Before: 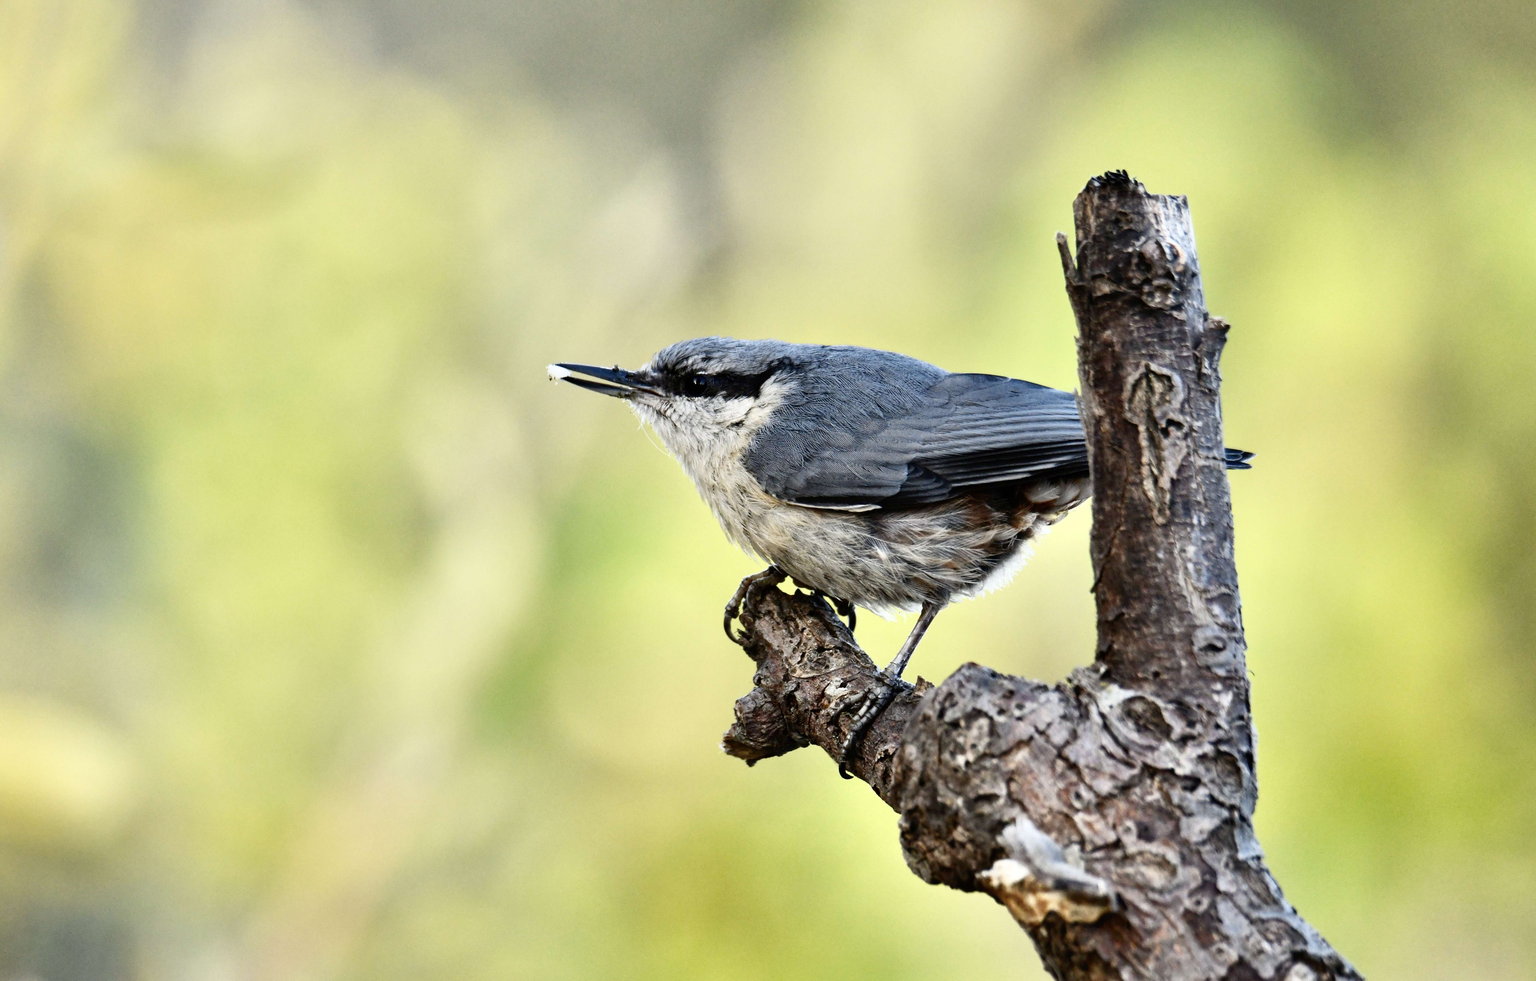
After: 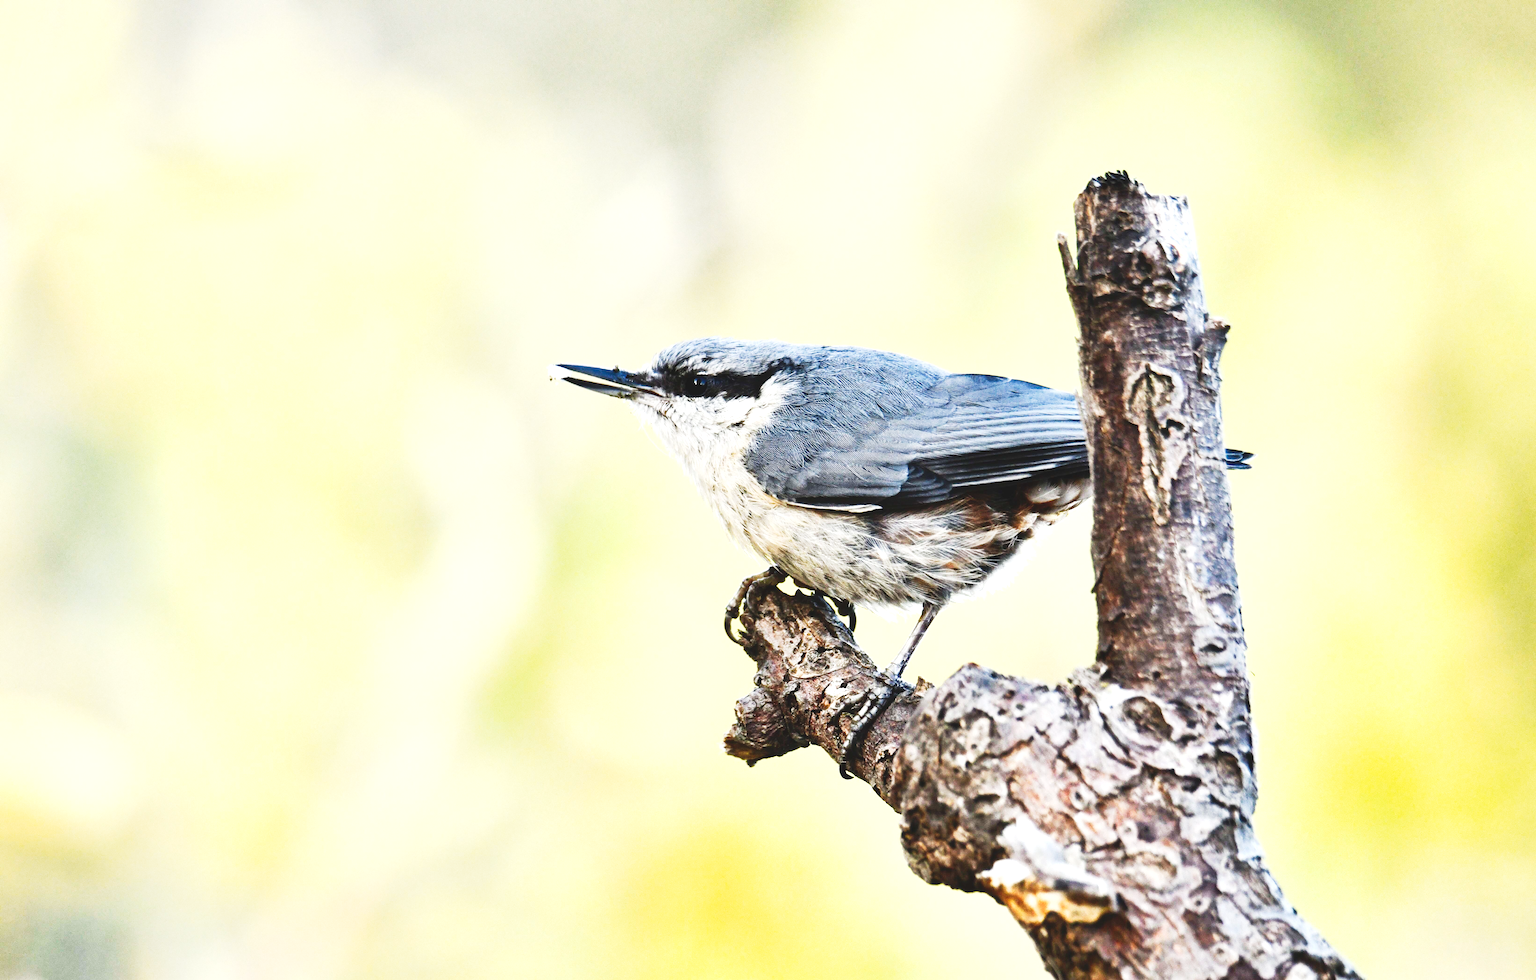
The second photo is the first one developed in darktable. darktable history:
exposure: black level correction -0.005, exposure 1 EV, compensate exposure bias true, compensate highlight preservation false
tone curve: curves: ch0 [(0, 0.03) (0.037, 0.045) (0.123, 0.123) (0.19, 0.186) (0.277, 0.279) (0.474, 0.517) (0.584, 0.664) (0.678, 0.777) (0.875, 0.92) (1, 0.965)]; ch1 [(0, 0) (0.243, 0.245) (0.402, 0.41) (0.493, 0.487) (0.508, 0.503) (0.531, 0.532) (0.551, 0.556) (0.637, 0.671) (0.694, 0.732) (1, 1)]; ch2 [(0, 0) (0.249, 0.216) (0.356, 0.329) (0.424, 0.442) (0.476, 0.477) (0.498, 0.503) (0.517, 0.524) (0.532, 0.547) (0.562, 0.576) (0.614, 0.644) (0.706, 0.748) (0.808, 0.809) (0.991, 0.968)], preserve colors none
